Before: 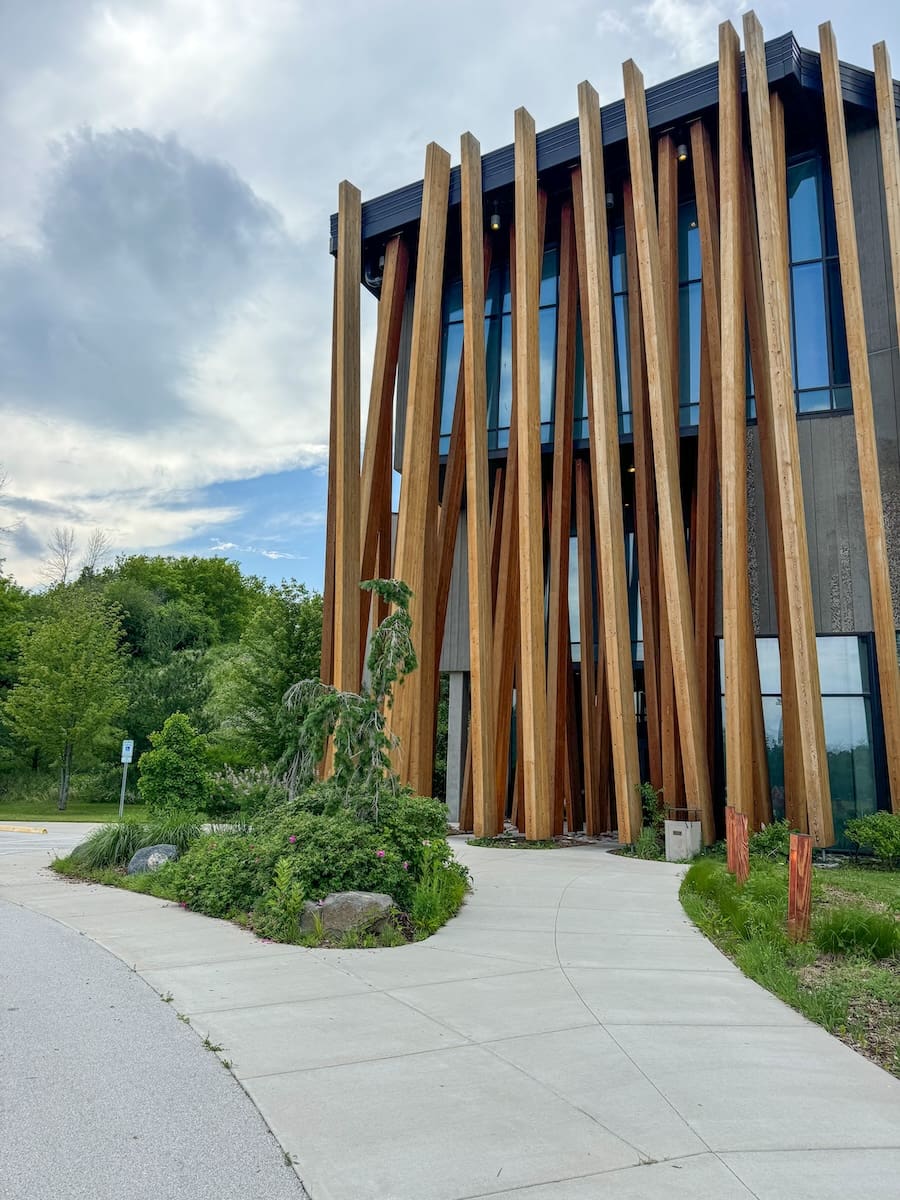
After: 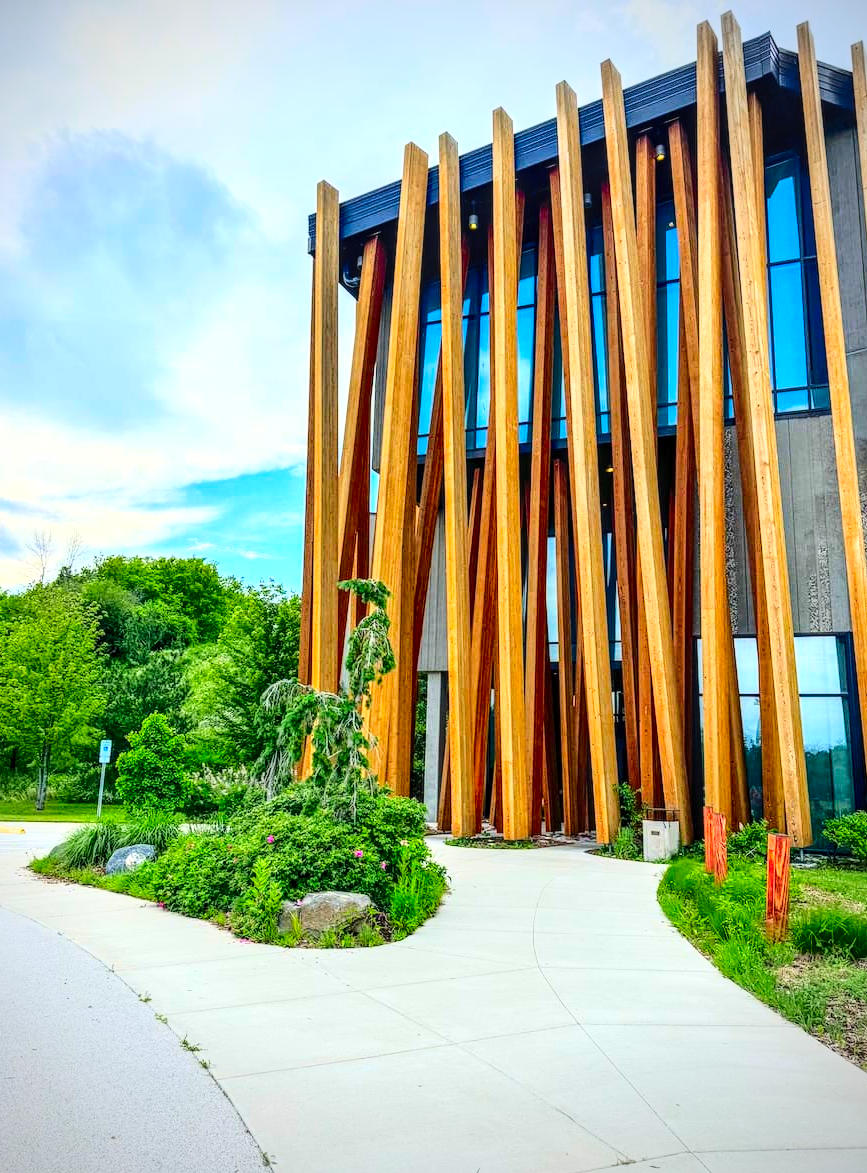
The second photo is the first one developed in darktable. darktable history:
crop and rotate: left 2.536%, right 1.107%, bottom 2.246%
base curve: curves: ch0 [(0, 0) (0.032, 0.037) (0.105, 0.228) (0.435, 0.76) (0.856, 0.983) (1, 1)]
contrast brightness saturation: saturation 0.5
local contrast: detail 130%
color balance: contrast 8.5%, output saturation 105%
vignetting: on, module defaults
levels: levels [0, 0.478, 1]
